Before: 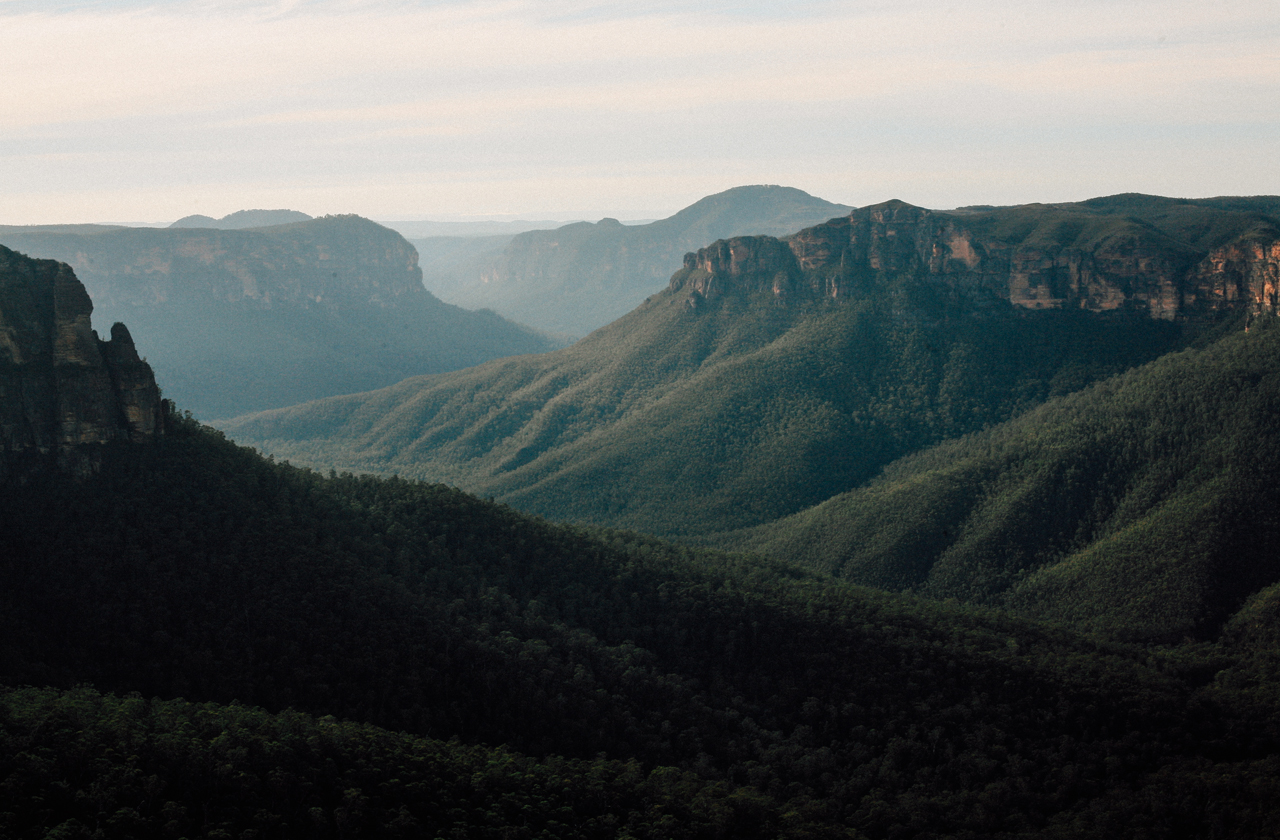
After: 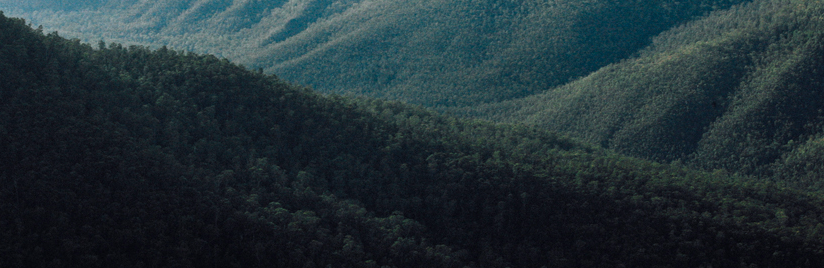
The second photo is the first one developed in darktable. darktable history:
exposure: black level correction 0, exposure 0.7 EV, compensate exposure bias true, compensate highlight preservation false
color calibration: x 0.367, y 0.376, temperature 4372.25 K
crop: left 18.091%, top 51.13%, right 17.525%, bottom 16.85%
